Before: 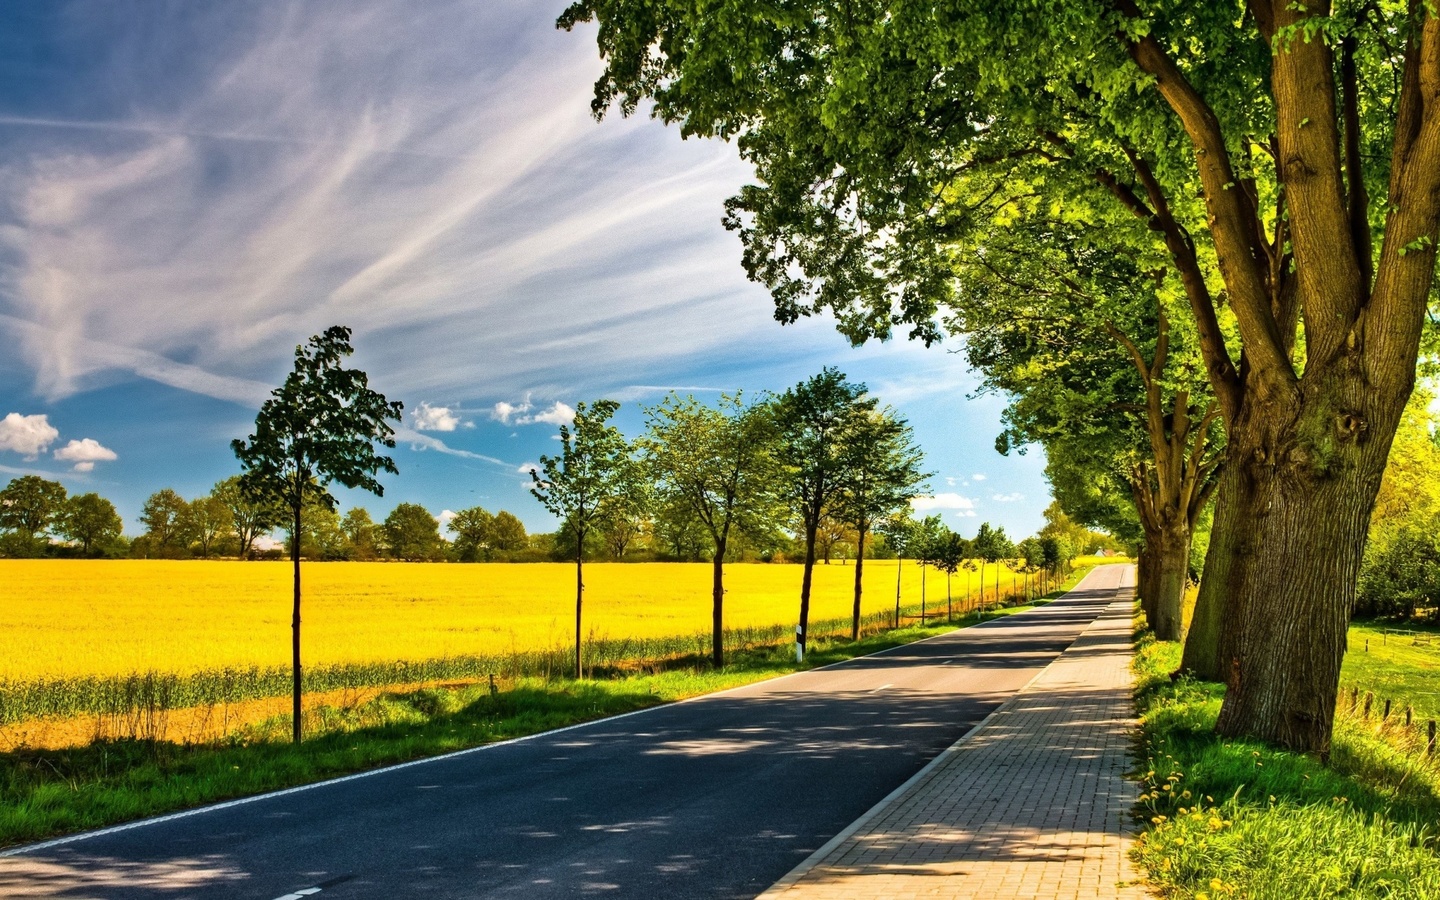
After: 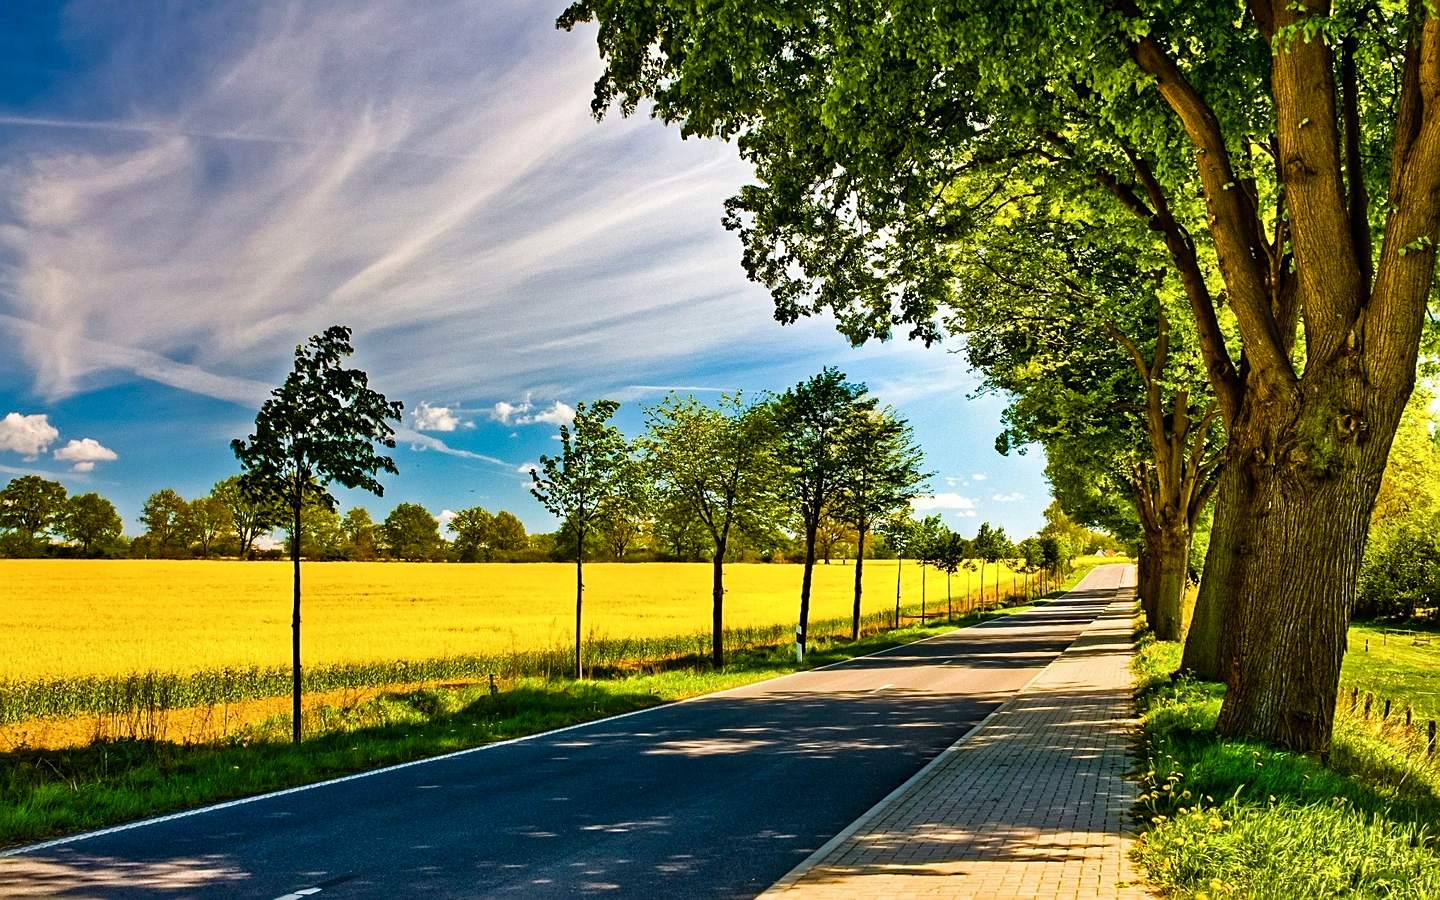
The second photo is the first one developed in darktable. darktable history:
sharpen: on, module defaults
color balance rgb: shadows lift › luminance -19.901%, power › chroma 0.261%, power › hue 61.57°, linear chroma grading › global chroma 14.79%, perceptual saturation grading › global saturation 13.59%, perceptual saturation grading › highlights -30.335%, perceptual saturation grading › shadows 50.947%, global vibrance 5.408%
